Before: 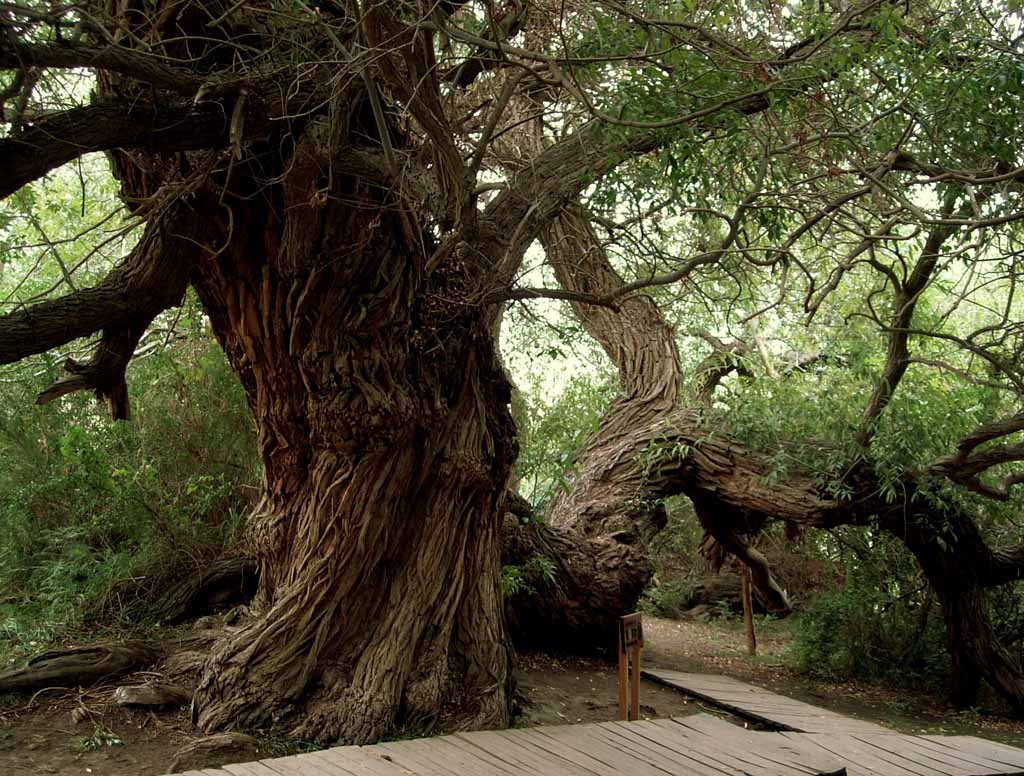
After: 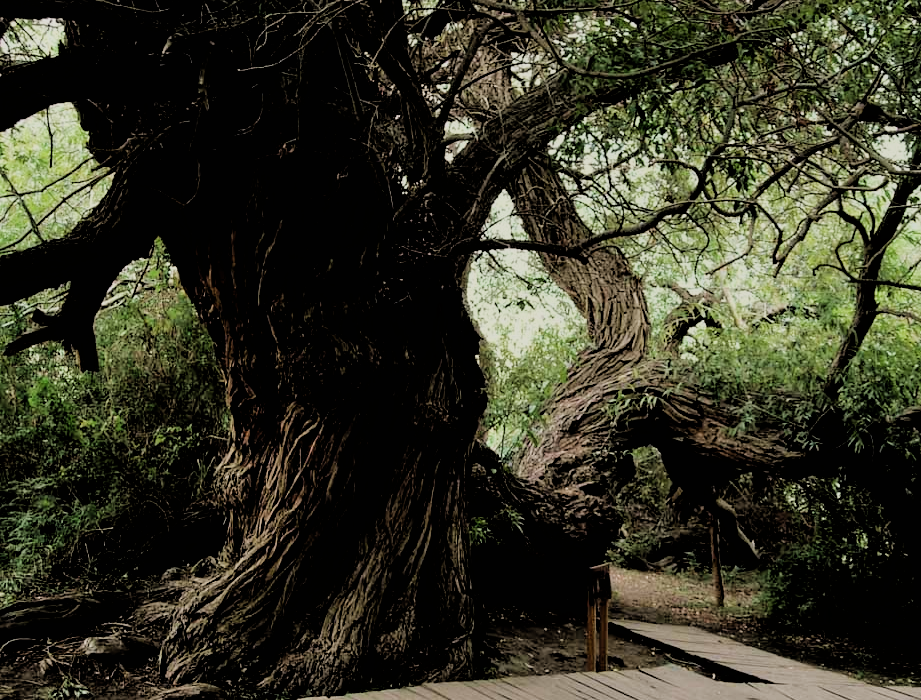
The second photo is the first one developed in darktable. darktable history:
crop: left 3.174%, top 6.394%, right 6.815%, bottom 3.308%
shadows and highlights: radius 108.97, shadows 23.78, highlights -57.71, low approximation 0.01, soften with gaussian
filmic rgb: black relative exposure -2.73 EV, white relative exposure 4.56 EV, hardness 1.77, contrast 1.241
